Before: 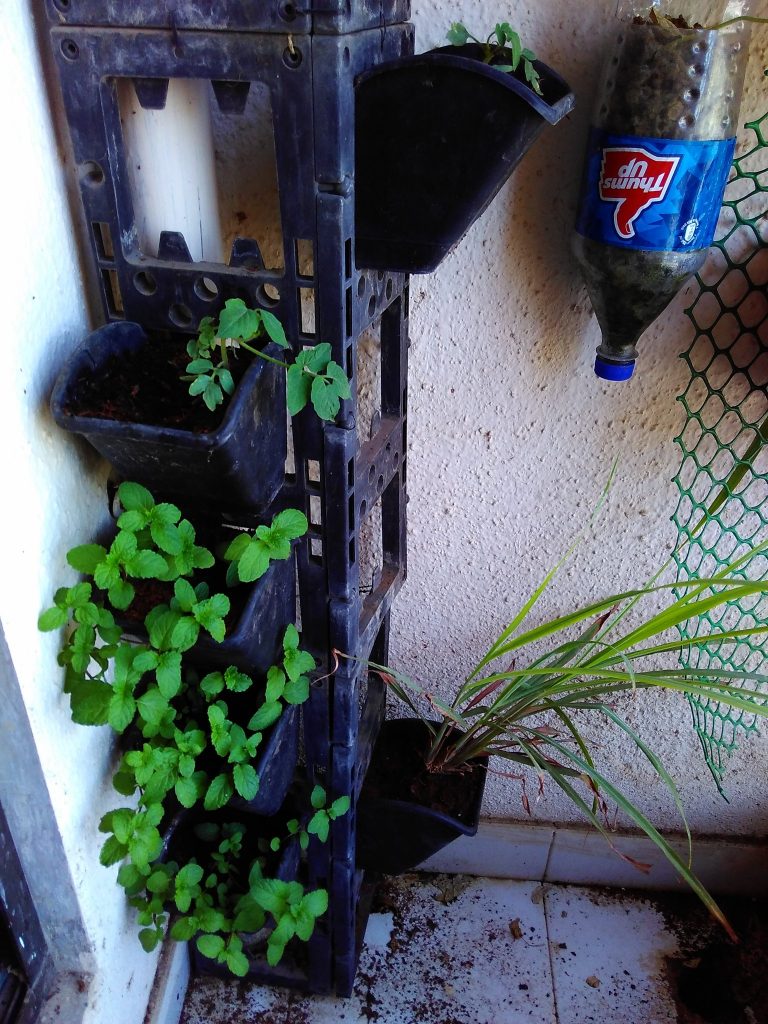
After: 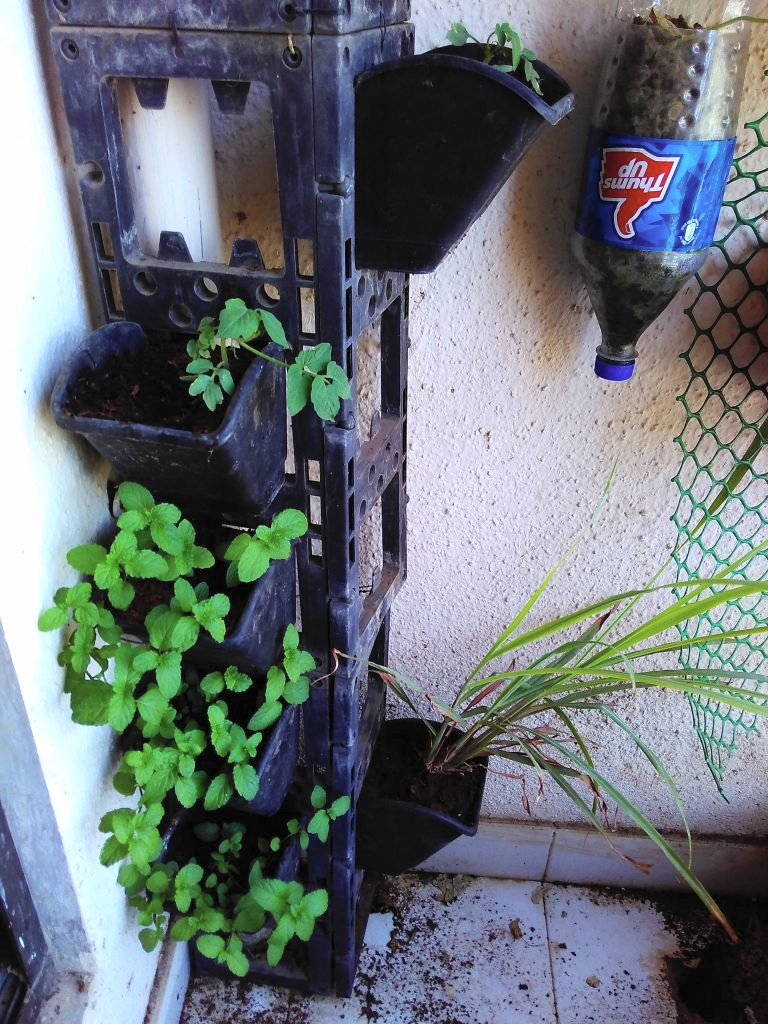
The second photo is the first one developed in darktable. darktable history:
contrast brightness saturation: contrast 0.141, brightness 0.225
